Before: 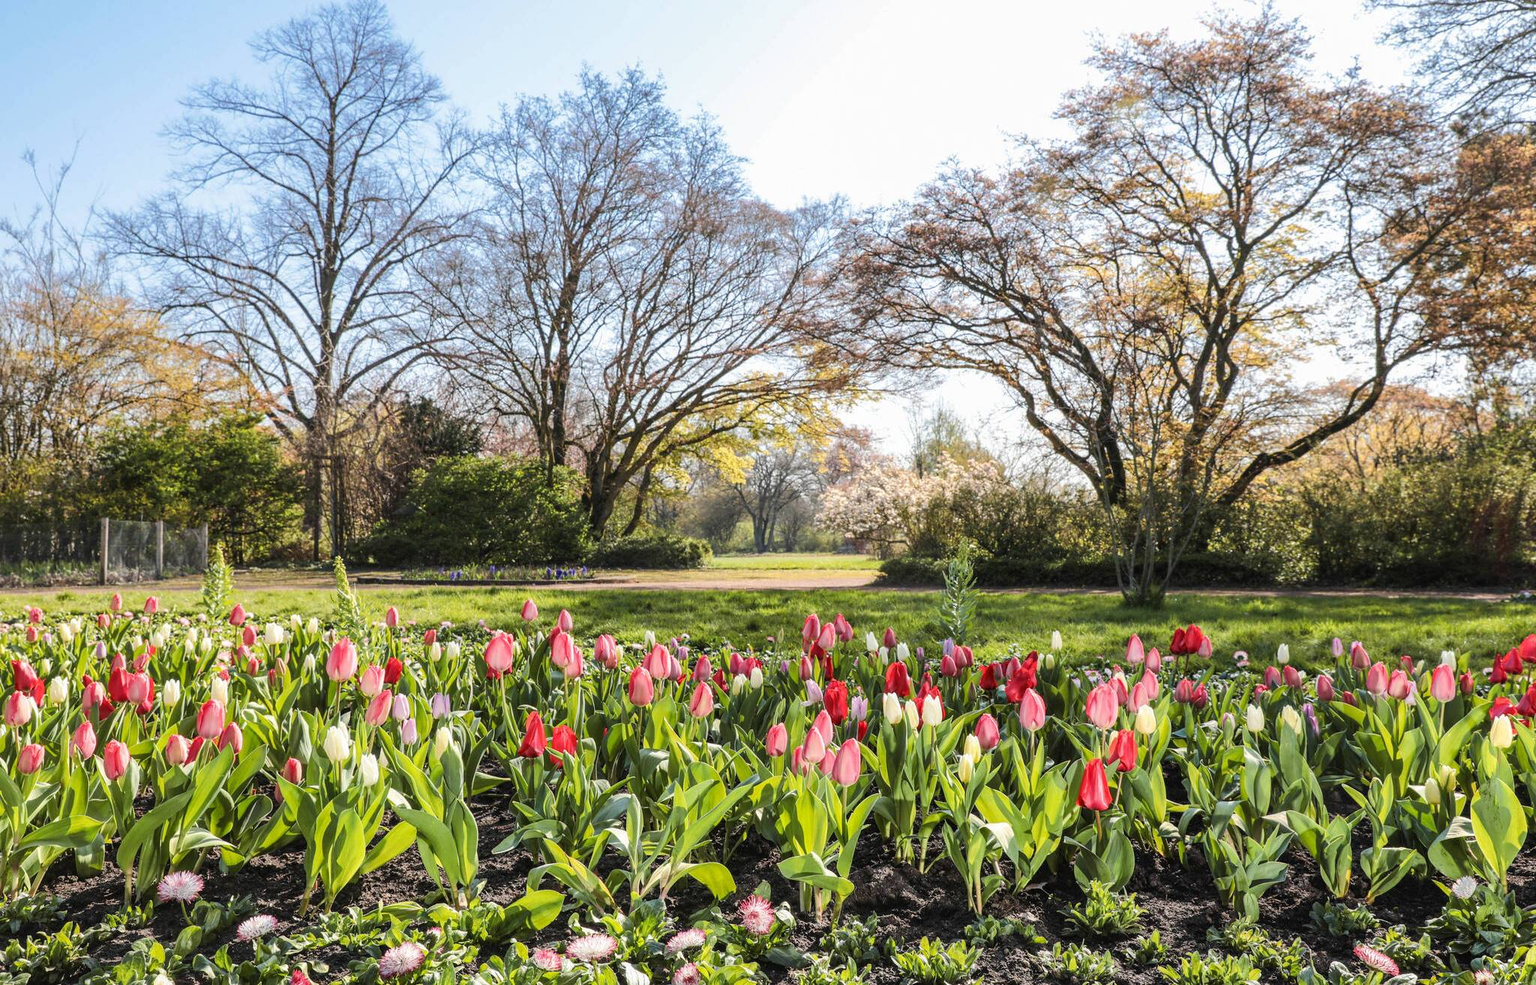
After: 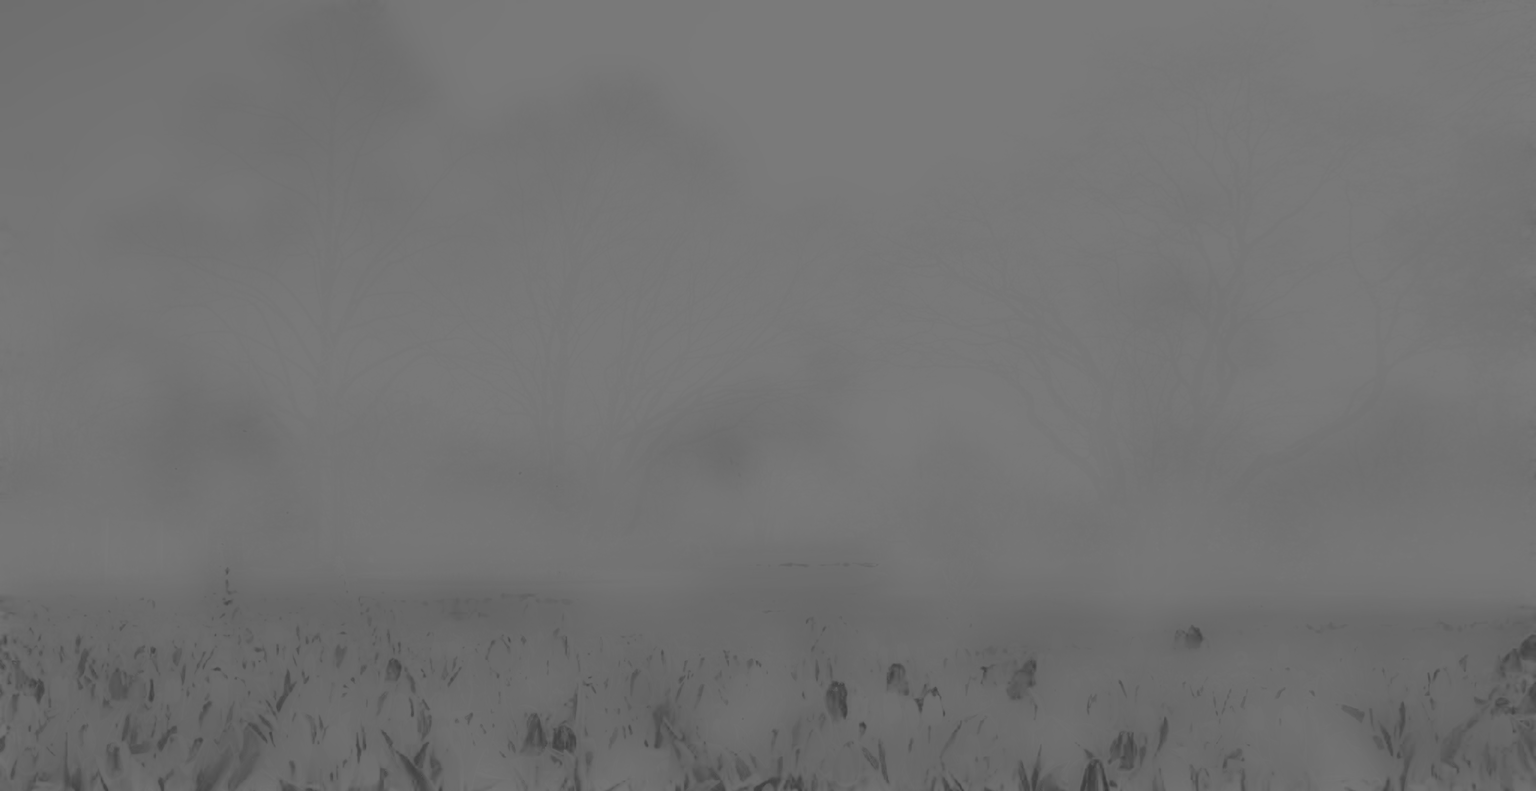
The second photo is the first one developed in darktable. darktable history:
exposure: exposure 0.485 EV, compensate highlight preservation false
crop: bottom 19.644%
monochrome: a -4.13, b 5.16, size 1
tone curve: curves: ch0 [(0, 0.026) (0.104, 0.1) (0.233, 0.262) (0.398, 0.507) (0.498, 0.621) (0.65, 0.757) (0.835, 0.883) (1, 0.961)]; ch1 [(0, 0) (0.346, 0.307) (0.408, 0.369) (0.453, 0.457) (0.482, 0.476) (0.502, 0.498) (0.521, 0.503) (0.553, 0.554) (0.638, 0.646) (0.693, 0.727) (1, 1)]; ch2 [(0, 0) (0.366, 0.337) (0.434, 0.46) (0.485, 0.494) (0.5, 0.494) (0.511, 0.508) (0.537, 0.55) (0.579, 0.599) (0.663, 0.67) (1, 1)], color space Lab, independent channels, preserve colors none
contrast brightness saturation: contrast -0.99, brightness -0.17, saturation 0.75
